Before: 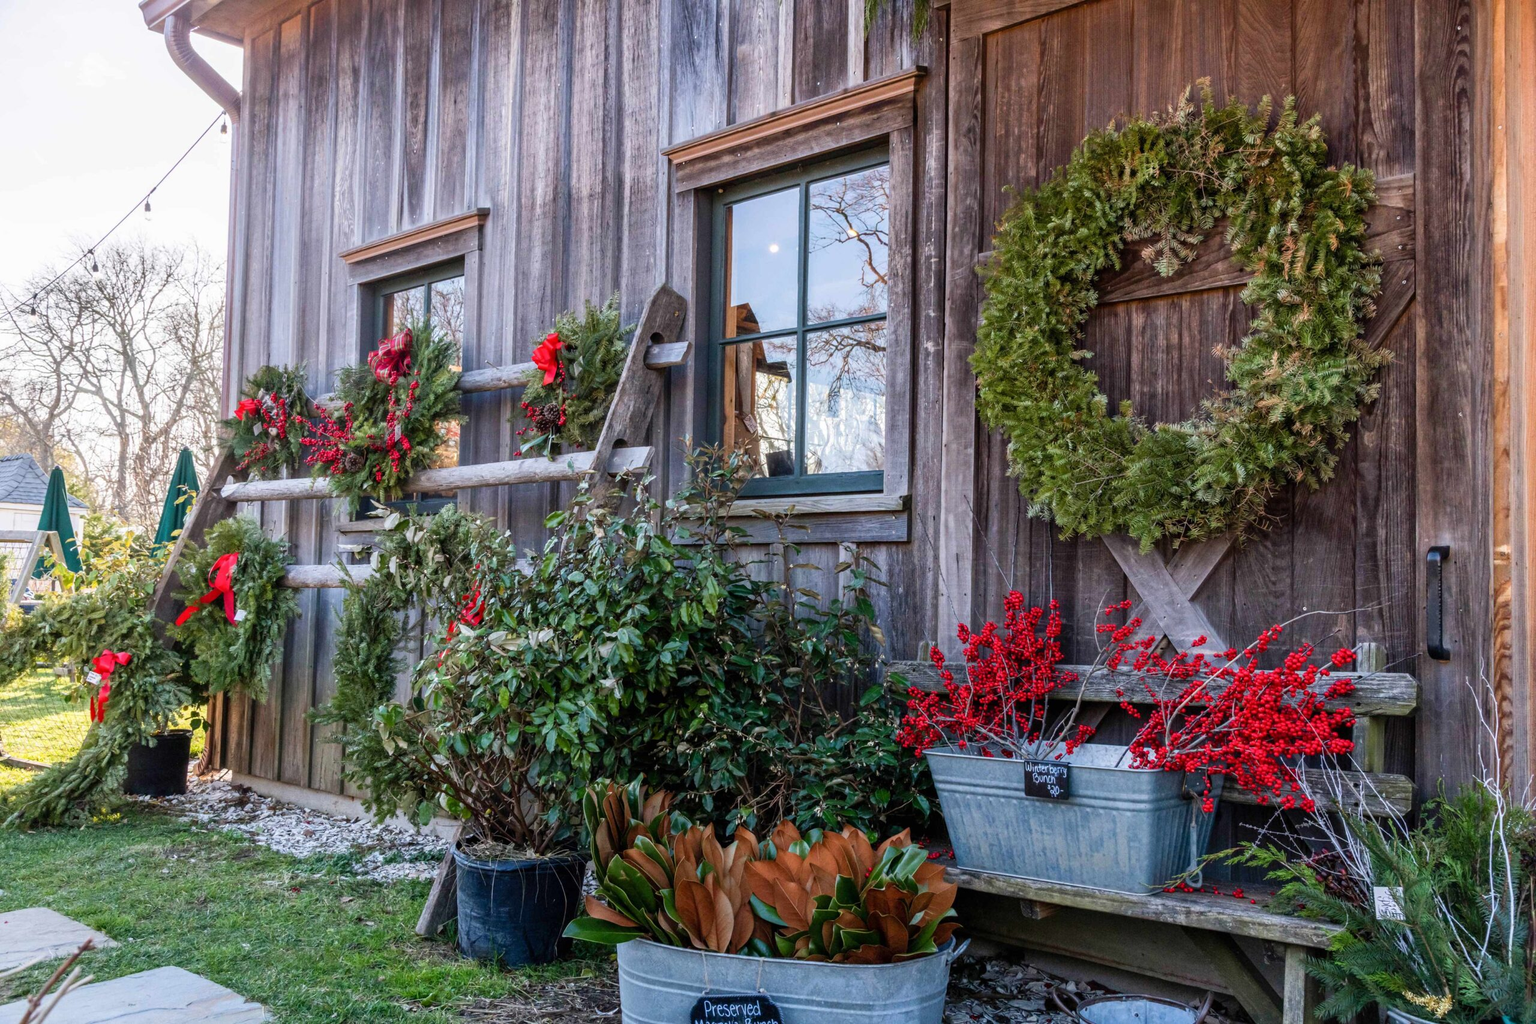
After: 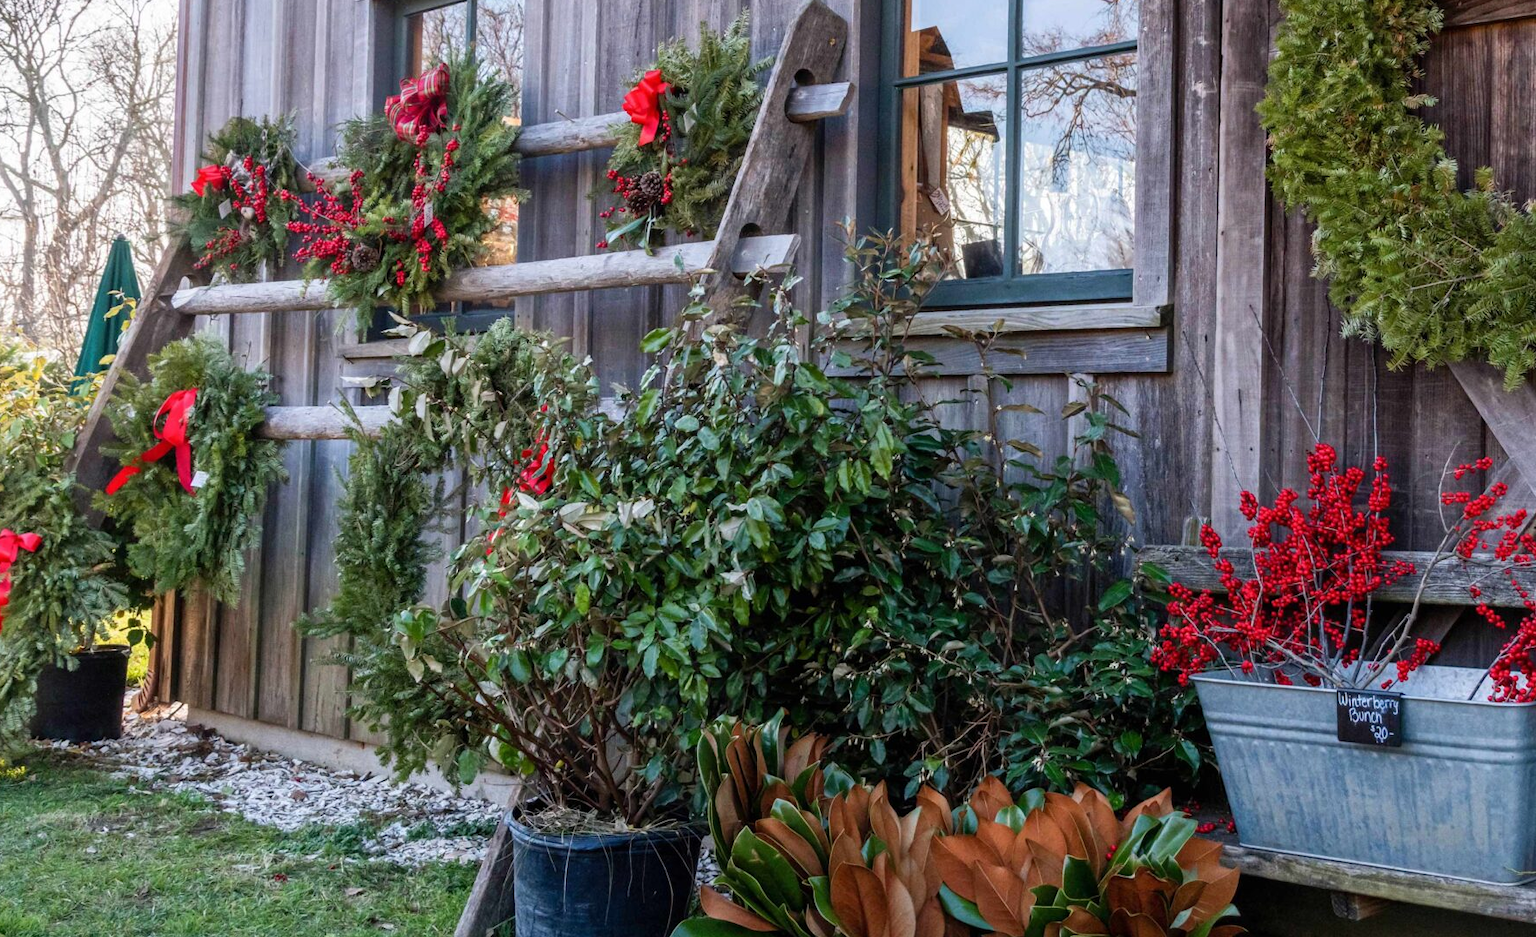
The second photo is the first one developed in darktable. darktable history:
crop: left 6.691%, top 27.848%, right 24.357%, bottom 9.005%
